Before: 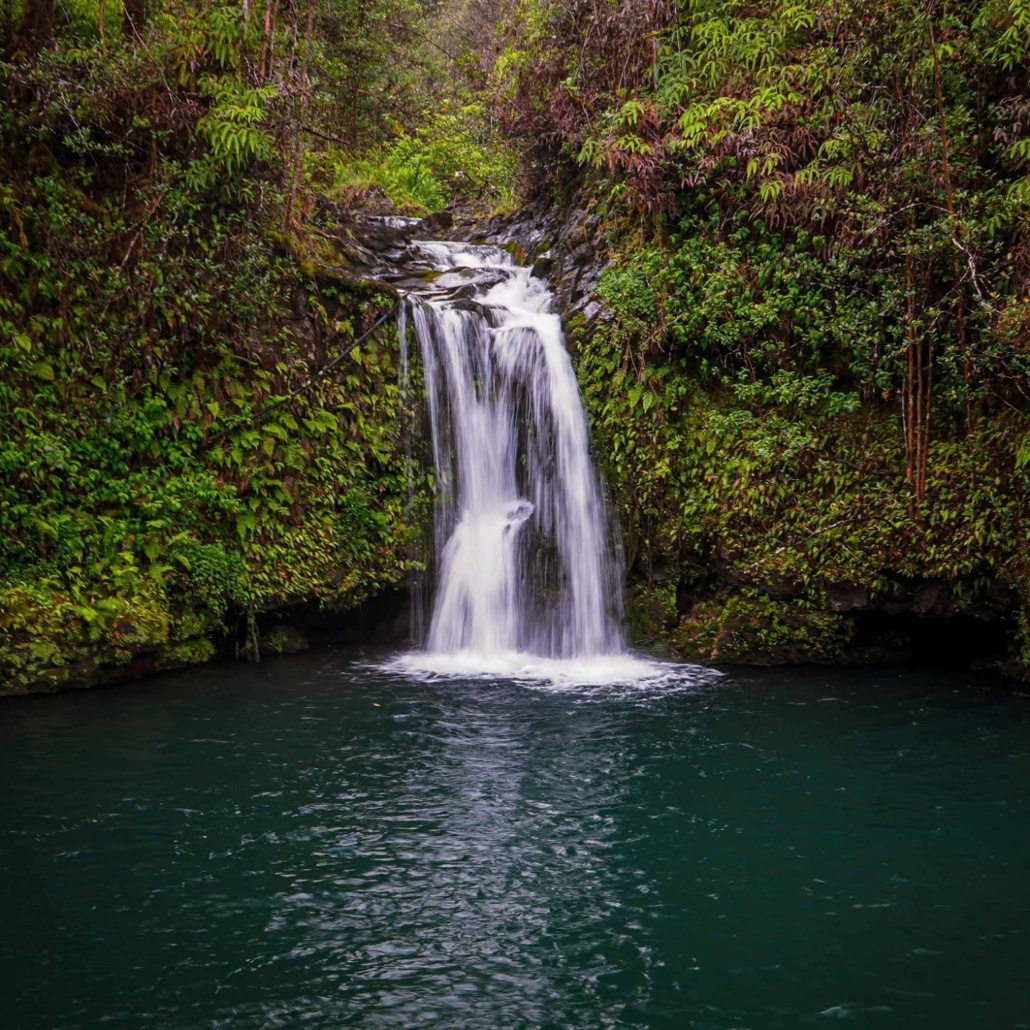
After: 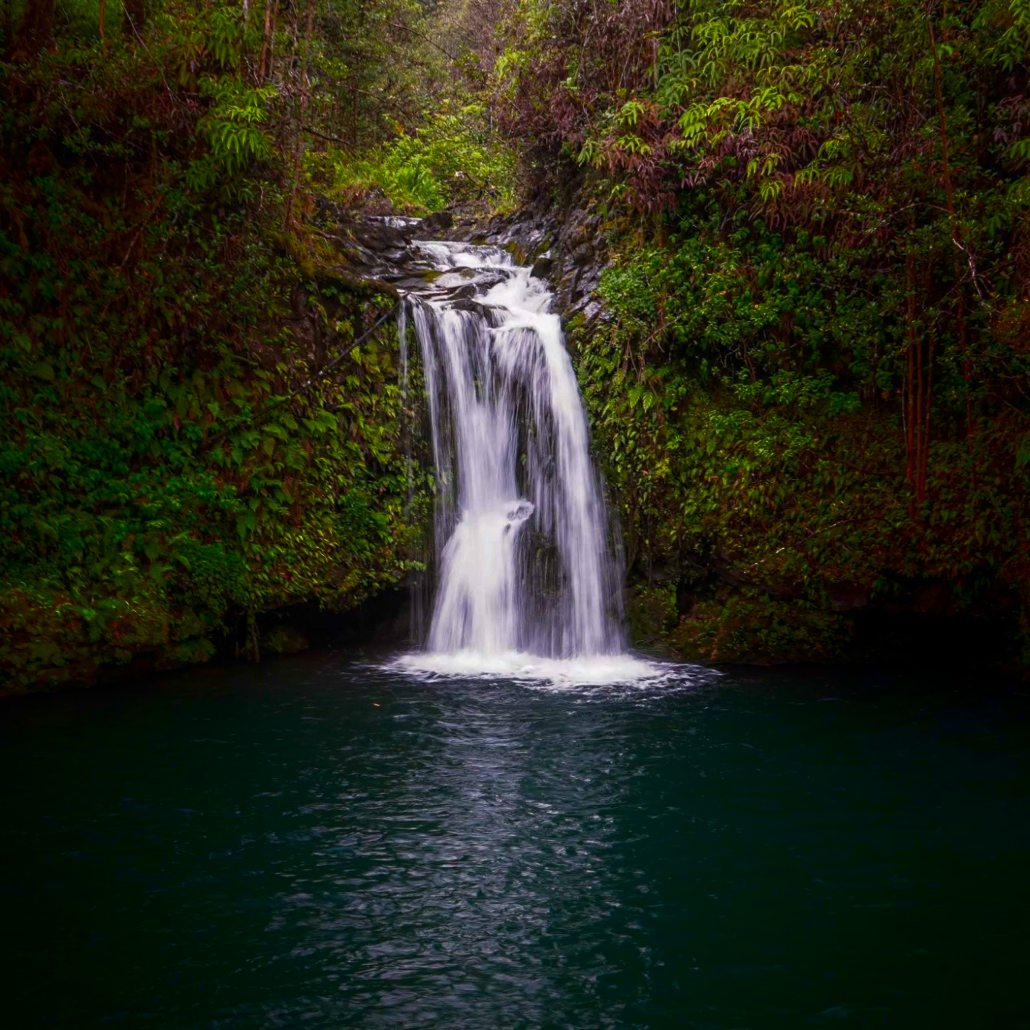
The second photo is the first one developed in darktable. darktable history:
shadows and highlights: shadows -71.04, highlights 36.58, soften with gaussian
